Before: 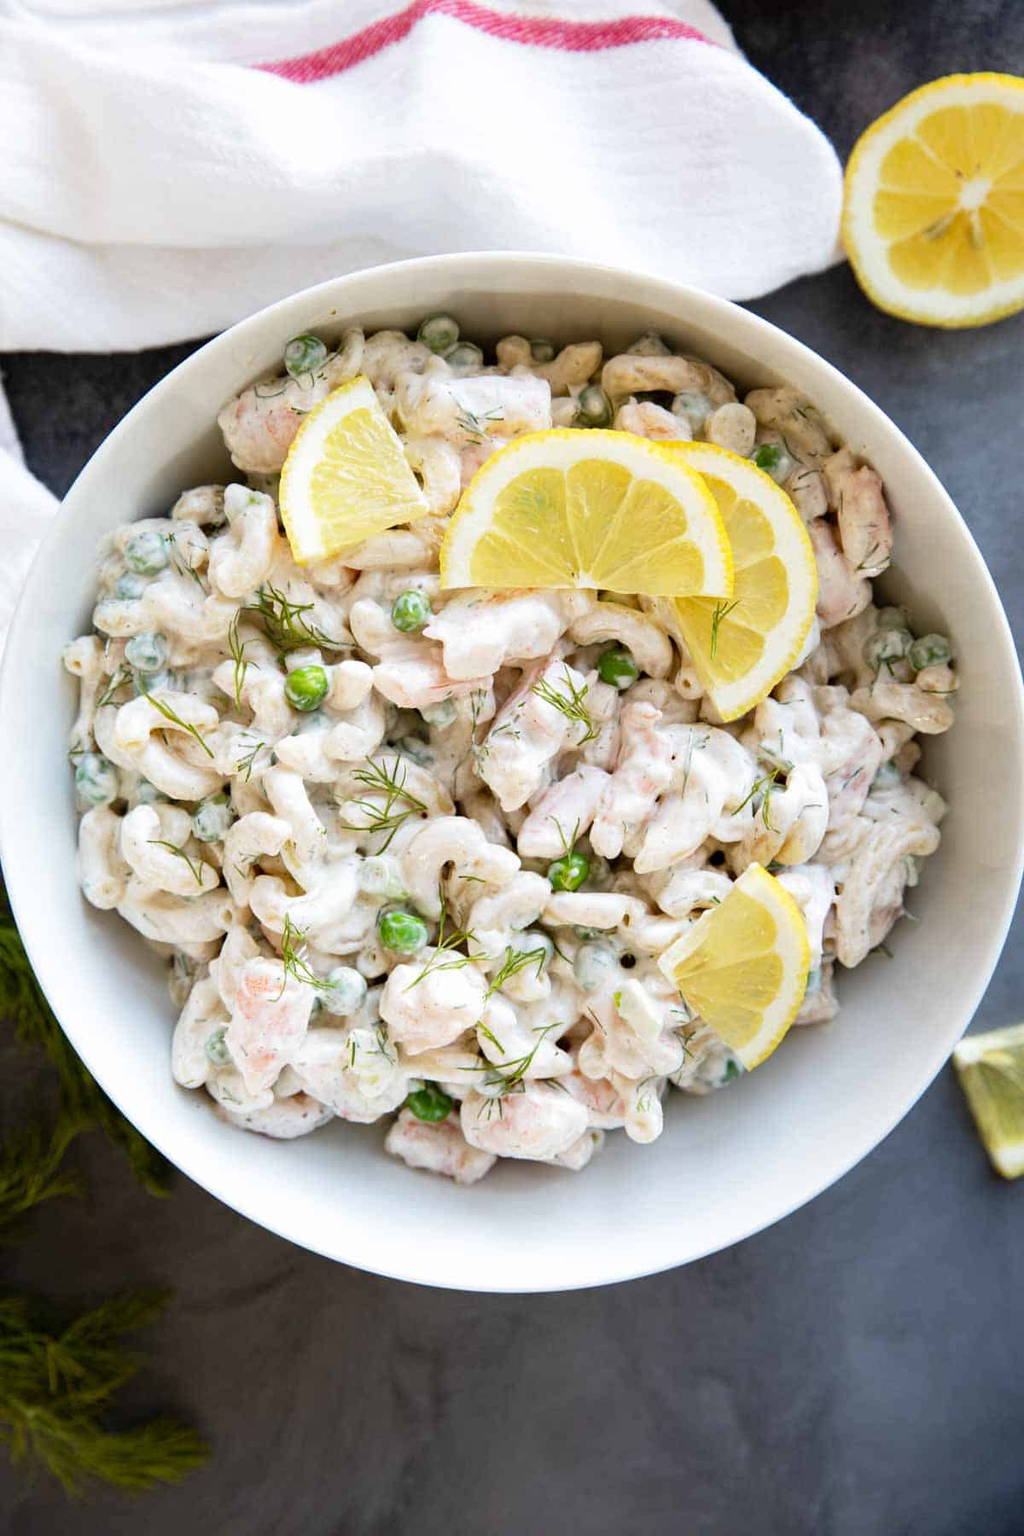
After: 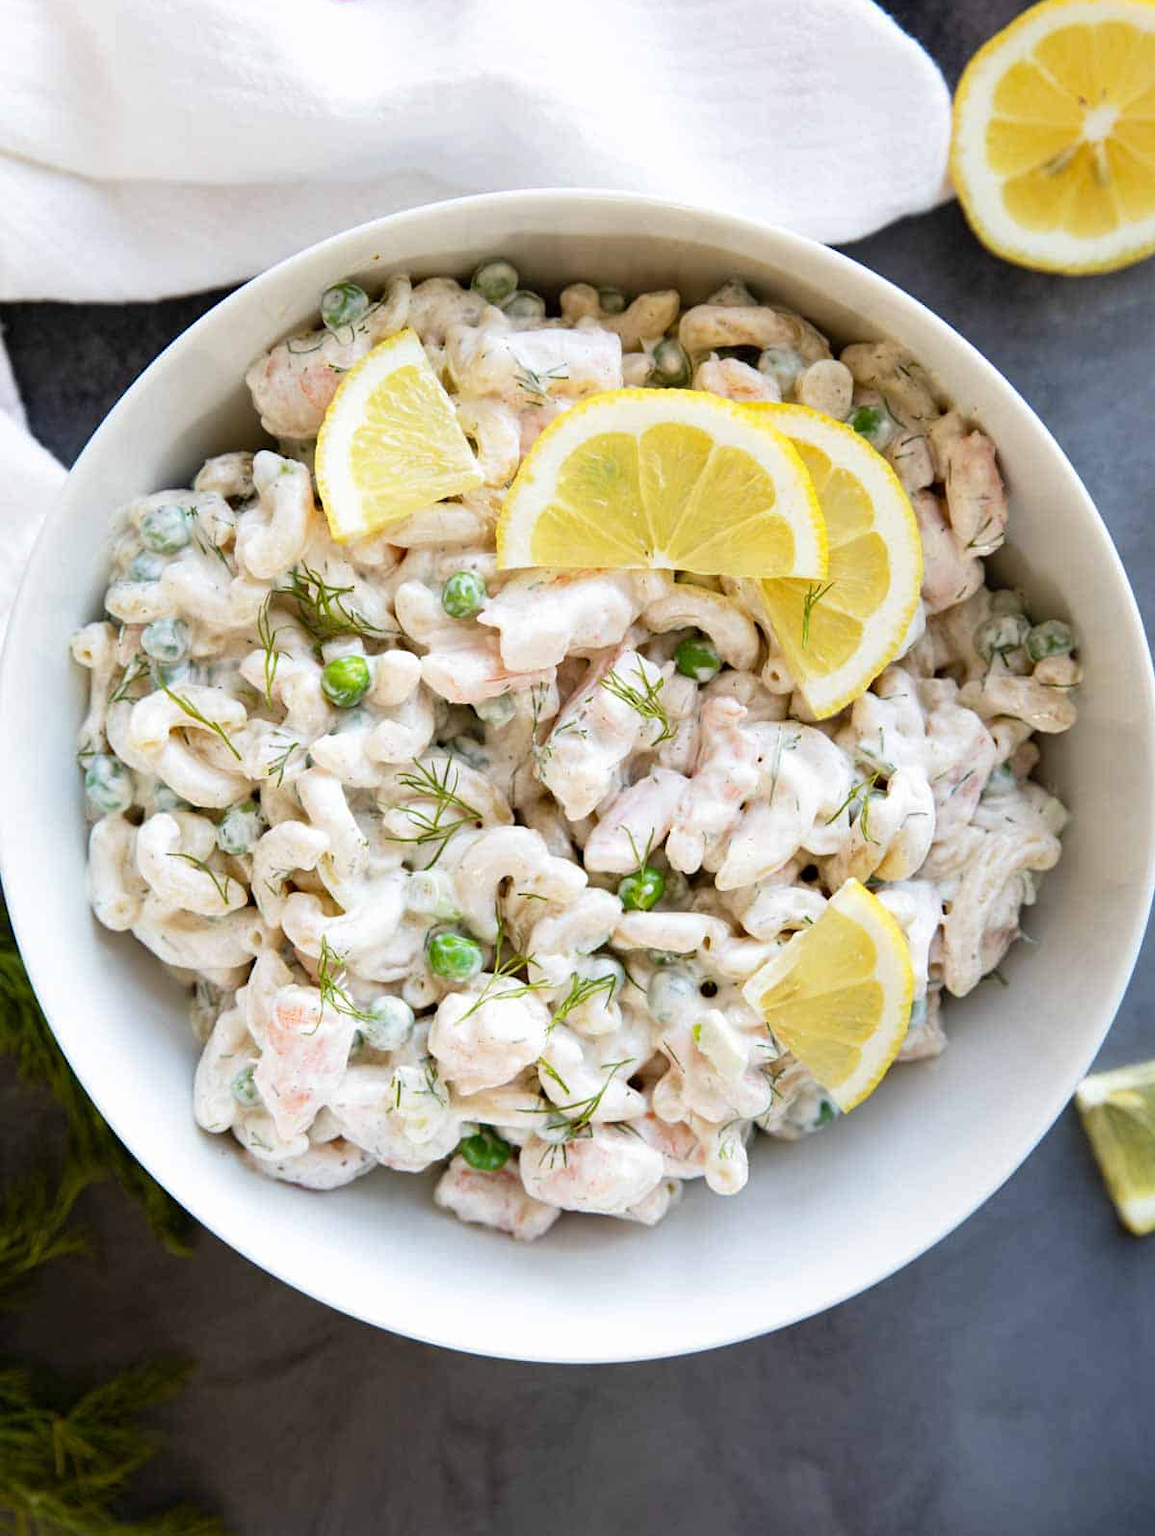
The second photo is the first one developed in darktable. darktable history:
crop and rotate: top 5.55%, bottom 5.835%
